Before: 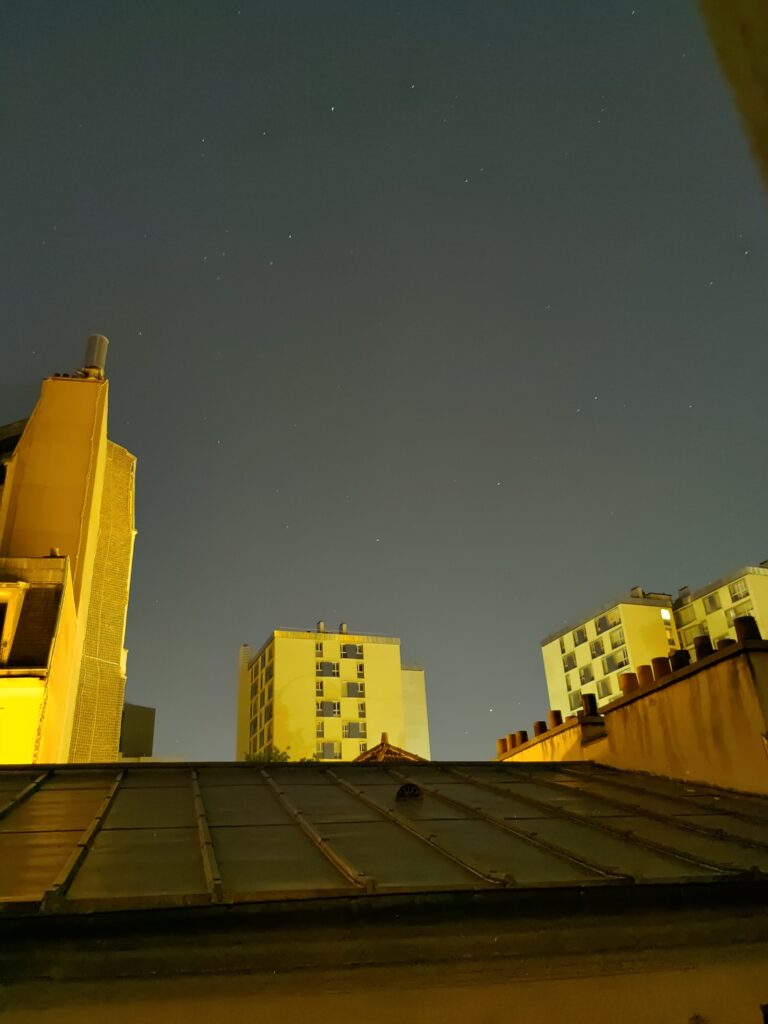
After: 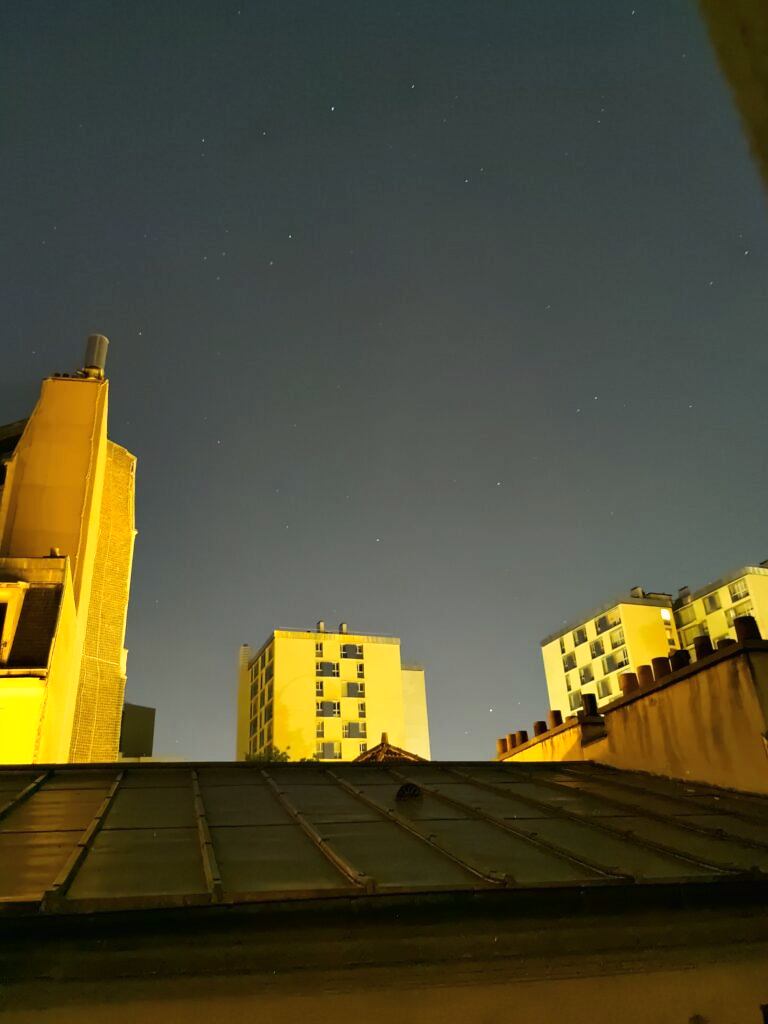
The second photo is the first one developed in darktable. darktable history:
tone curve: curves: ch0 [(0, 0.013) (0.198, 0.175) (0.512, 0.582) (0.625, 0.754) (0.81, 0.934) (1, 1)], color space Lab, linked channels, preserve colors none
color balance rgb: shadows lift › chroma 1.41%, shadows lift › hue 260°, power › chroma 0.5%, power › hue 260°, highlights gain › chroma 1%, highlights gain › hue 27°, saturation formula JzAzBz (2021)
exposure: black level correction 0.001, compensate highlight preservation false
color zones: curves: ch0 [(0.068, 0.464) (0.25, 0.5) (0.48, 0.508) (0.75, 0.536) (0.886, 0.476) (0.967, 0.456)]; ch1 [(0.066, 0.456) (0.25, 0.5) (0.616, 0.508) (0.746, 0.56) (0.934, 0.444)]
